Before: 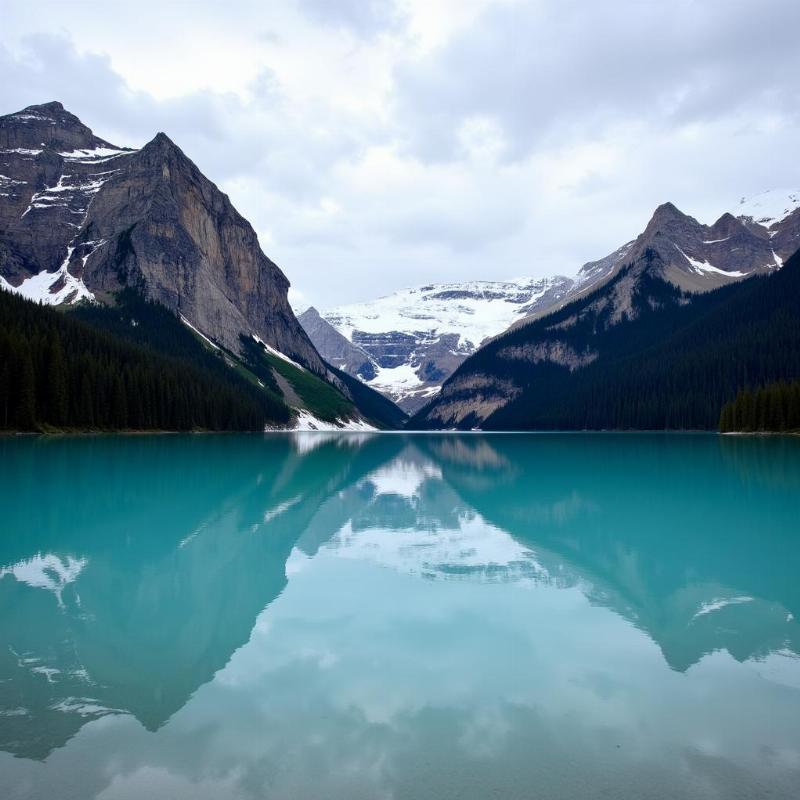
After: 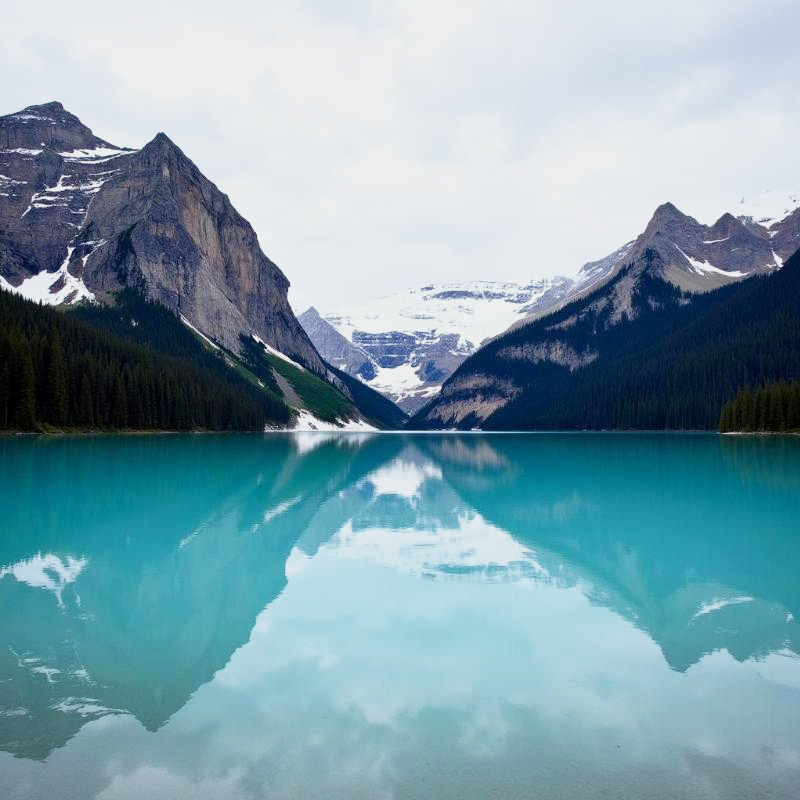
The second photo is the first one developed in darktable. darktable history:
tone equalizer: -7 EV 0.193 EV, -6 EV 0.125 EV, -5 EV 0.063 EV, -4 EV 0.038 EV, -2 EV -0.036 EV, -1 EV -0.058 EV, +0 EV -0.065 EV
base curve: curves: ch0 [(0, 0) (0.088, 0.125) (0.176, 0.251) (0.354, 0.501) (0.613, 0.749) (1, 0.877)], preserve colors none
